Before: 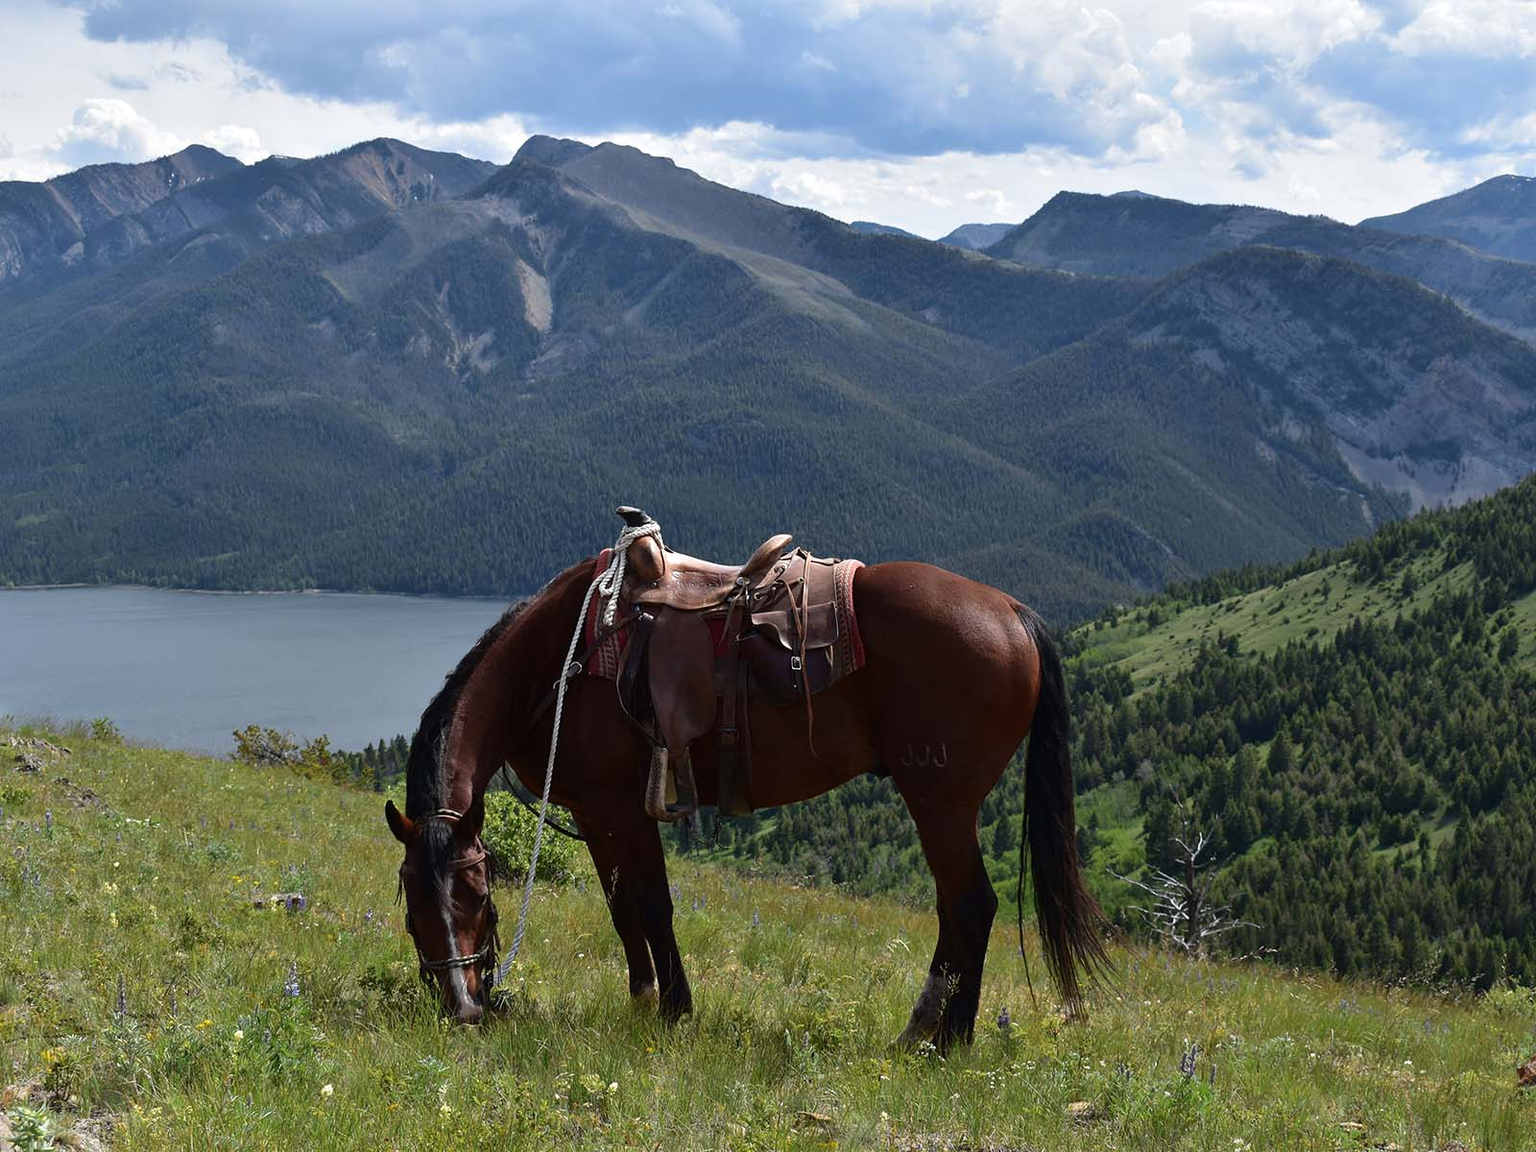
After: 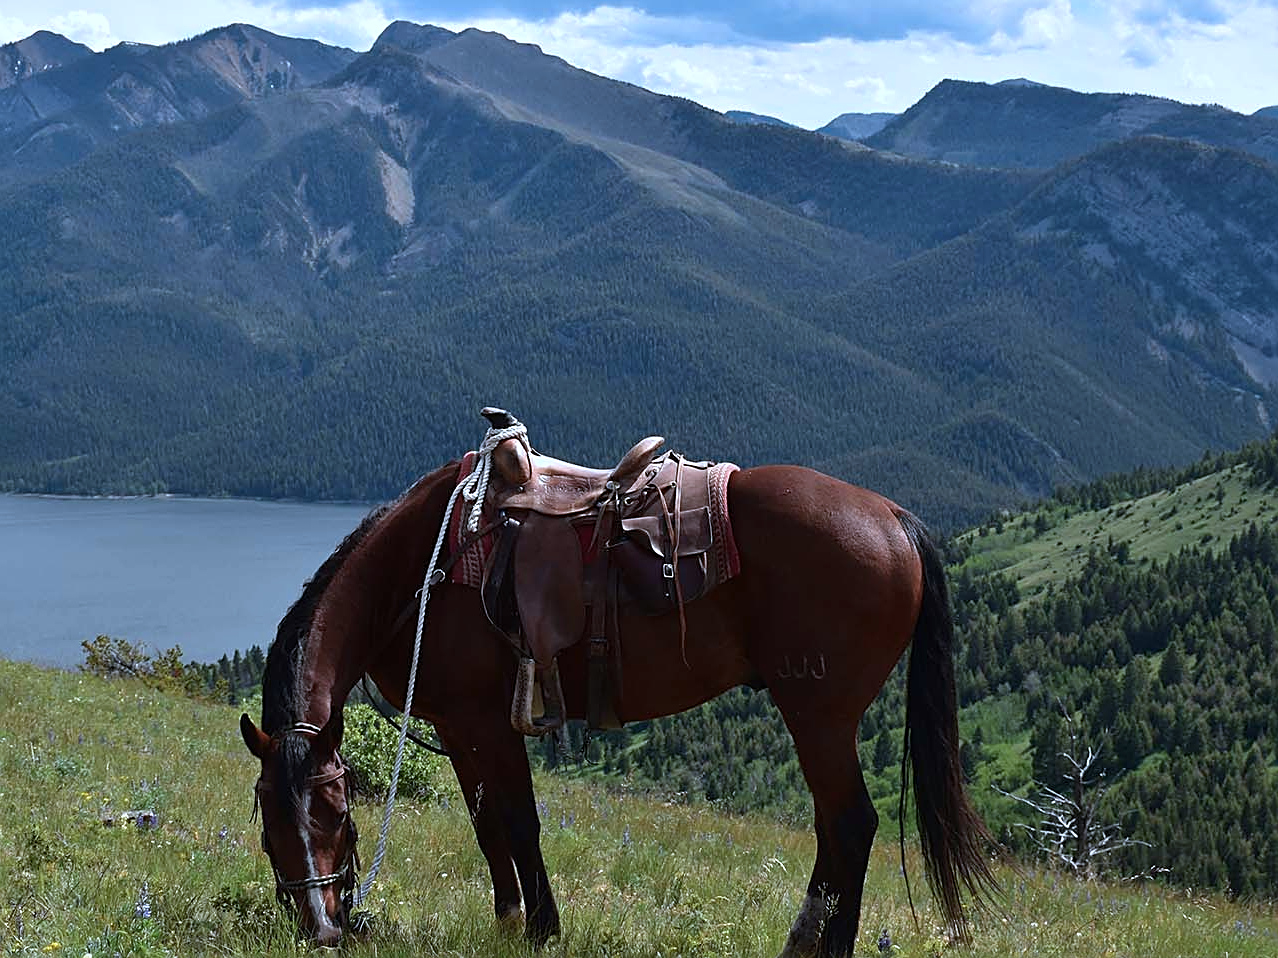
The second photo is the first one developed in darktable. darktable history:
sharpen: on, module defaults
color correction: highlights a* -2.24, highlights b* -18.1
crop and rotate: left 10.071%, top 10.071%, right 10.02%, bottom 10.02%
